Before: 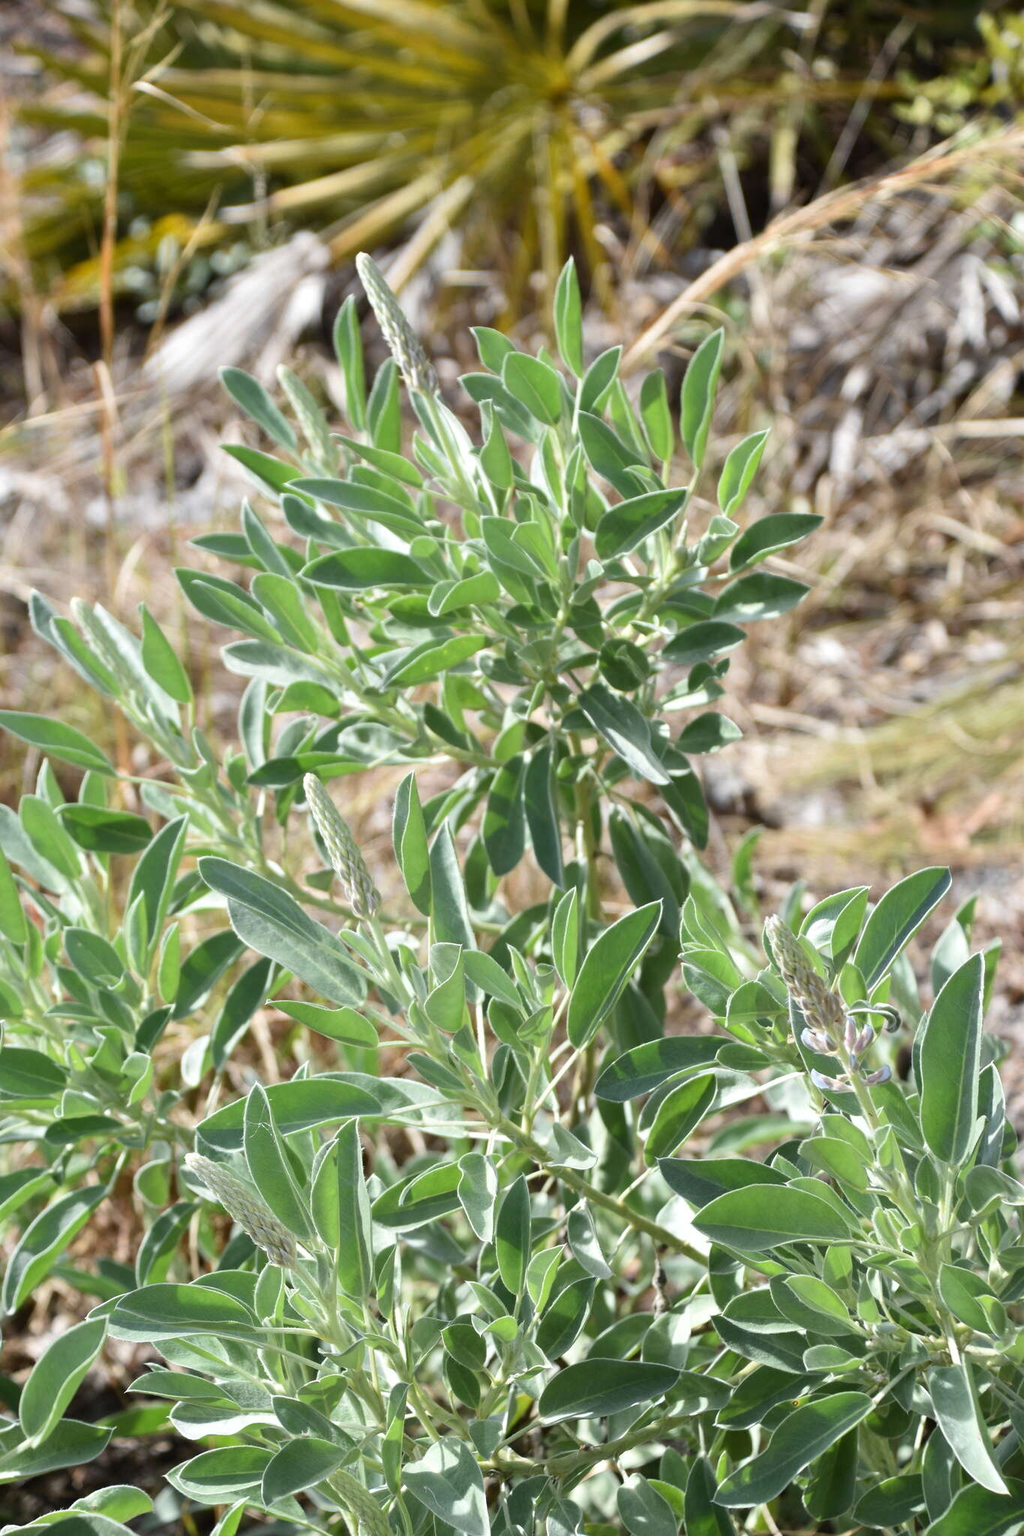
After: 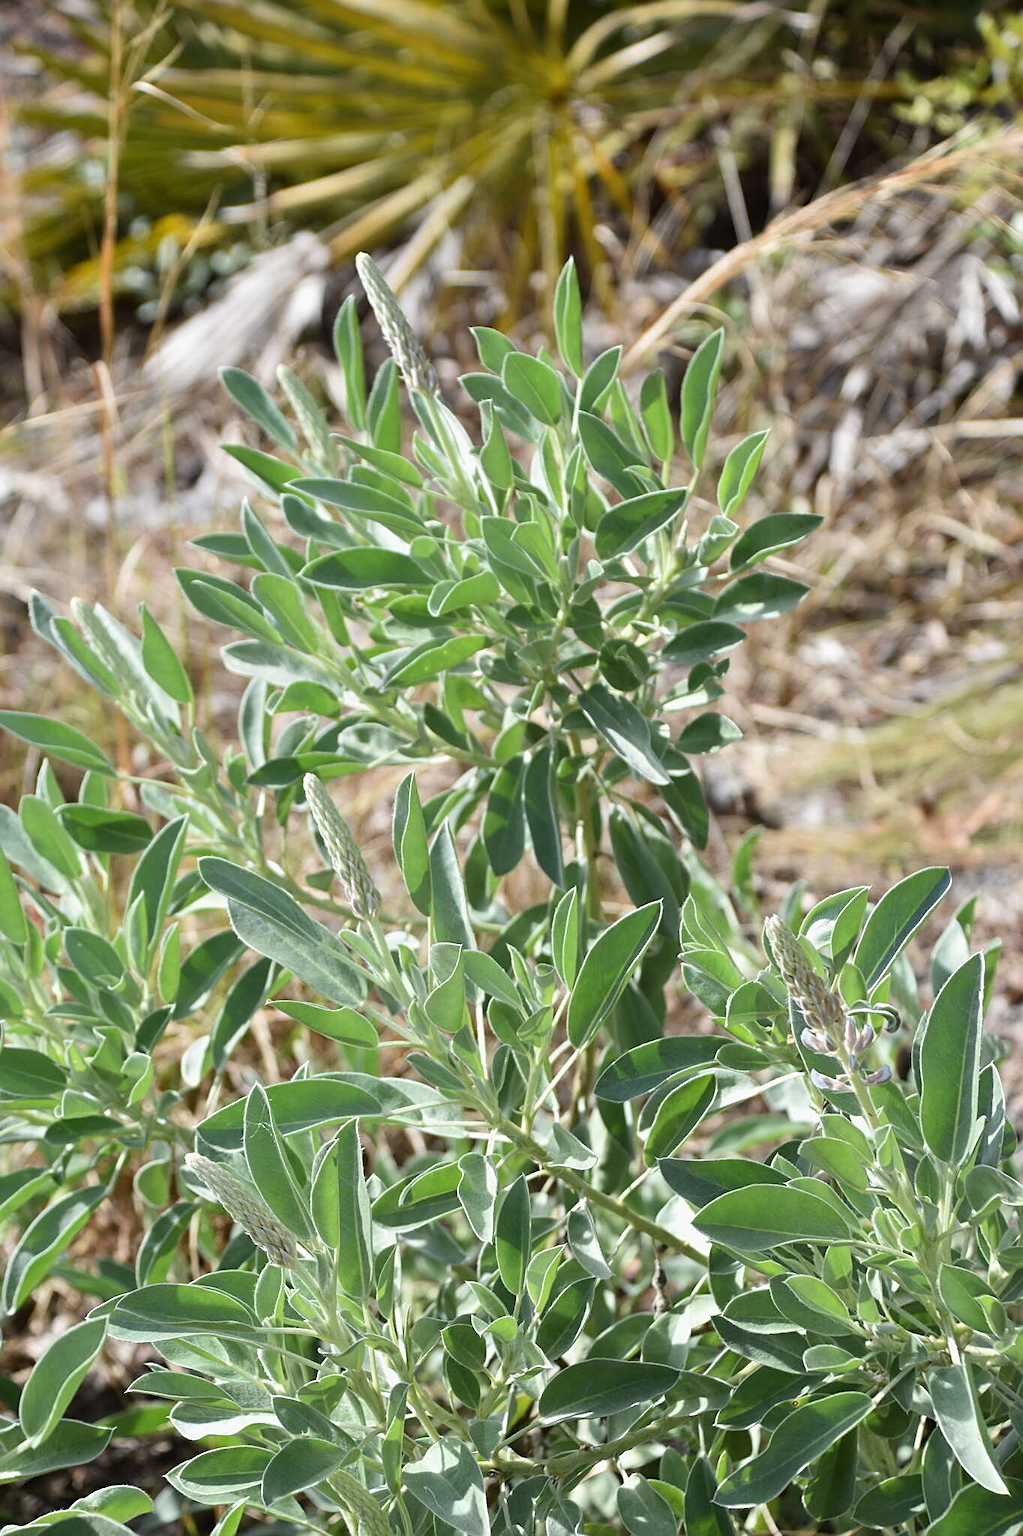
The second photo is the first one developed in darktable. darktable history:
exposure: exposure -0.072 EV, compensate highlight preservation false
sharpen: on, module defaults
